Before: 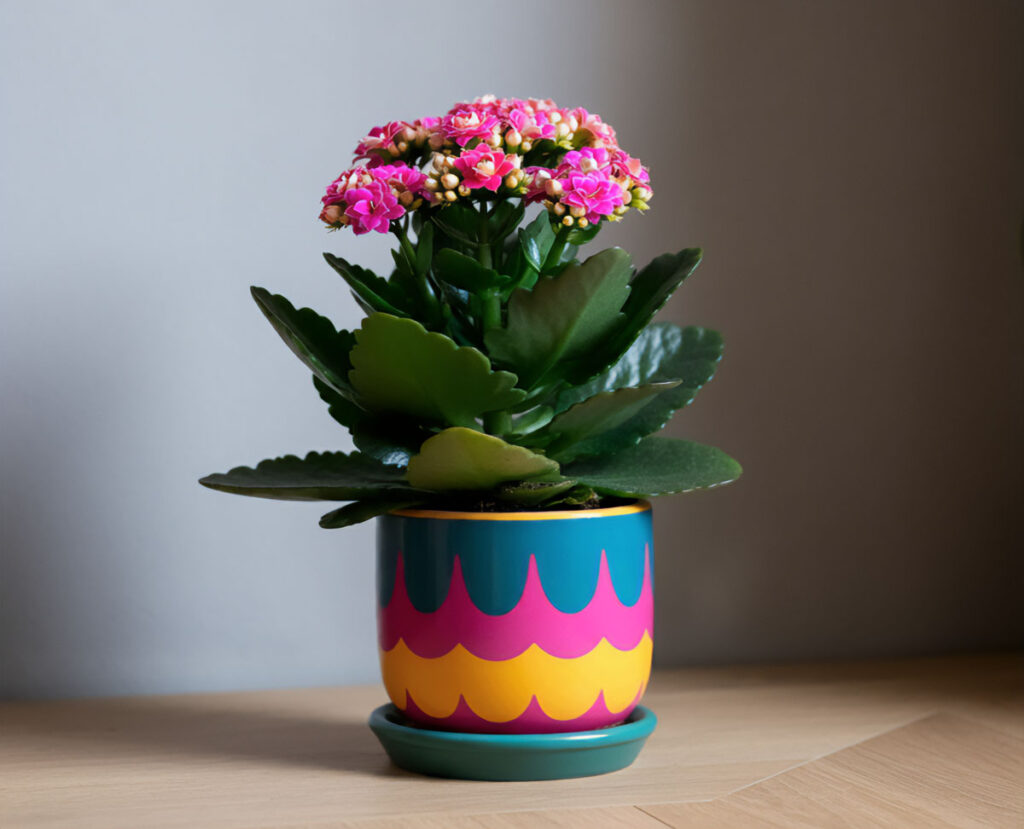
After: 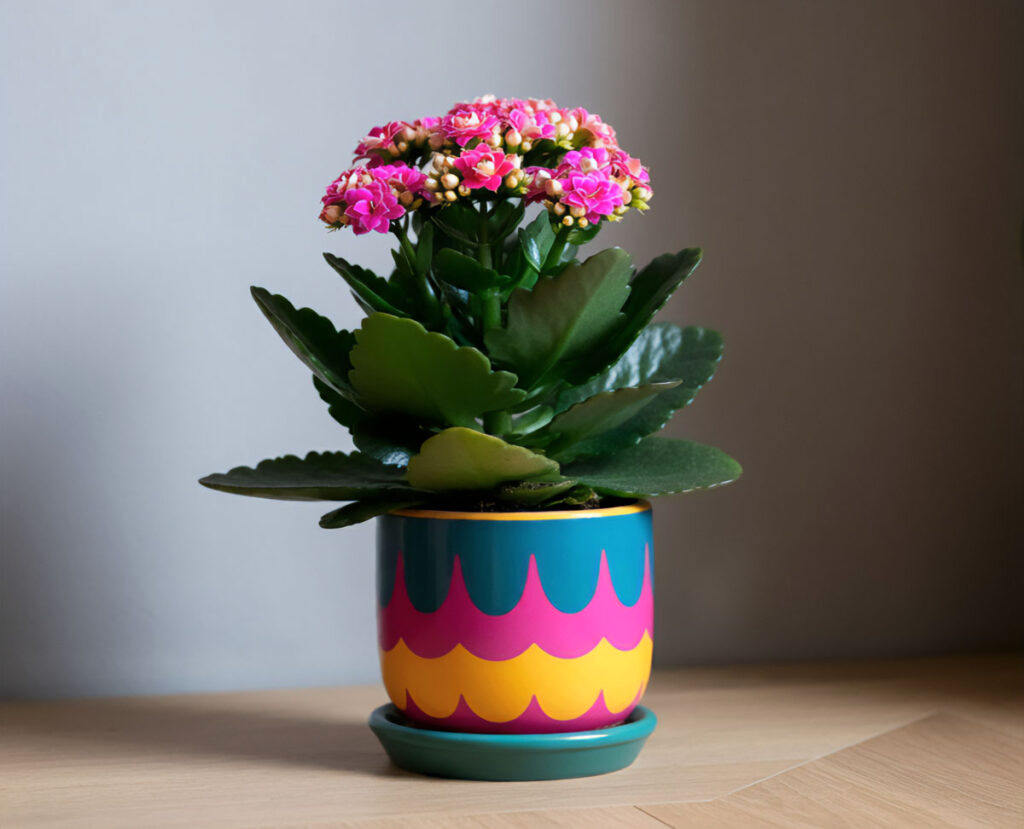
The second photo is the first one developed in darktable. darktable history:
exposure: exposure 0.073 EV, compensate highlight preservation false
